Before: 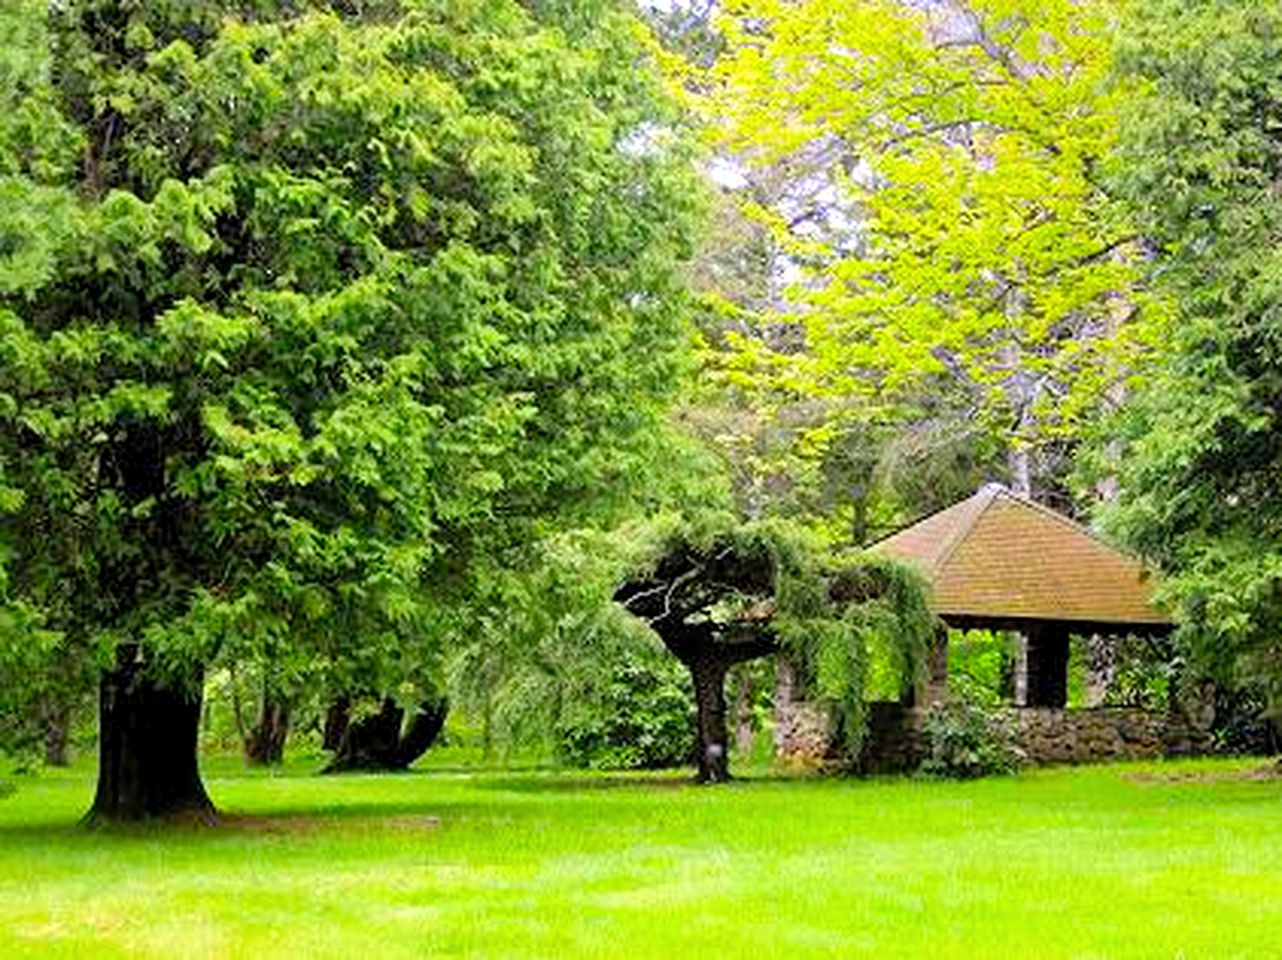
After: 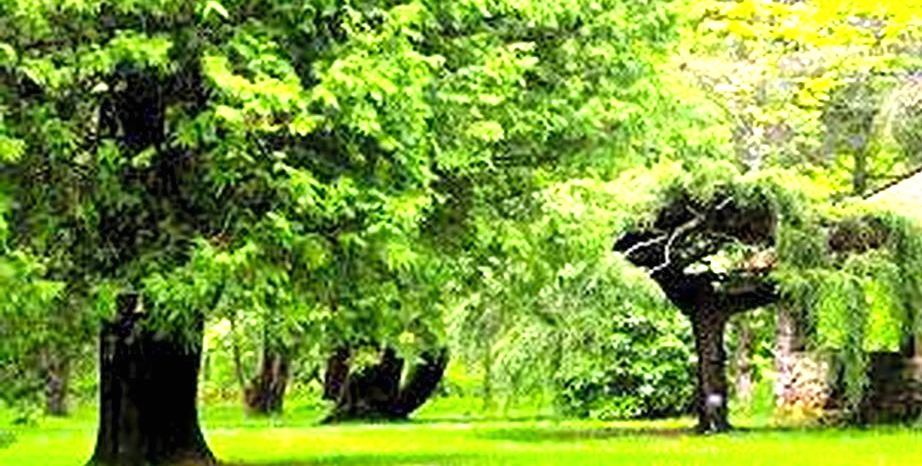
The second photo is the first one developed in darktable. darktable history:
exposure: black level correction 0, exposure 1.098 EV, compensate exposure bias true, compensate highlight preservation false
crop: top 36.561%, right 28.077%, bottom 14.794%
